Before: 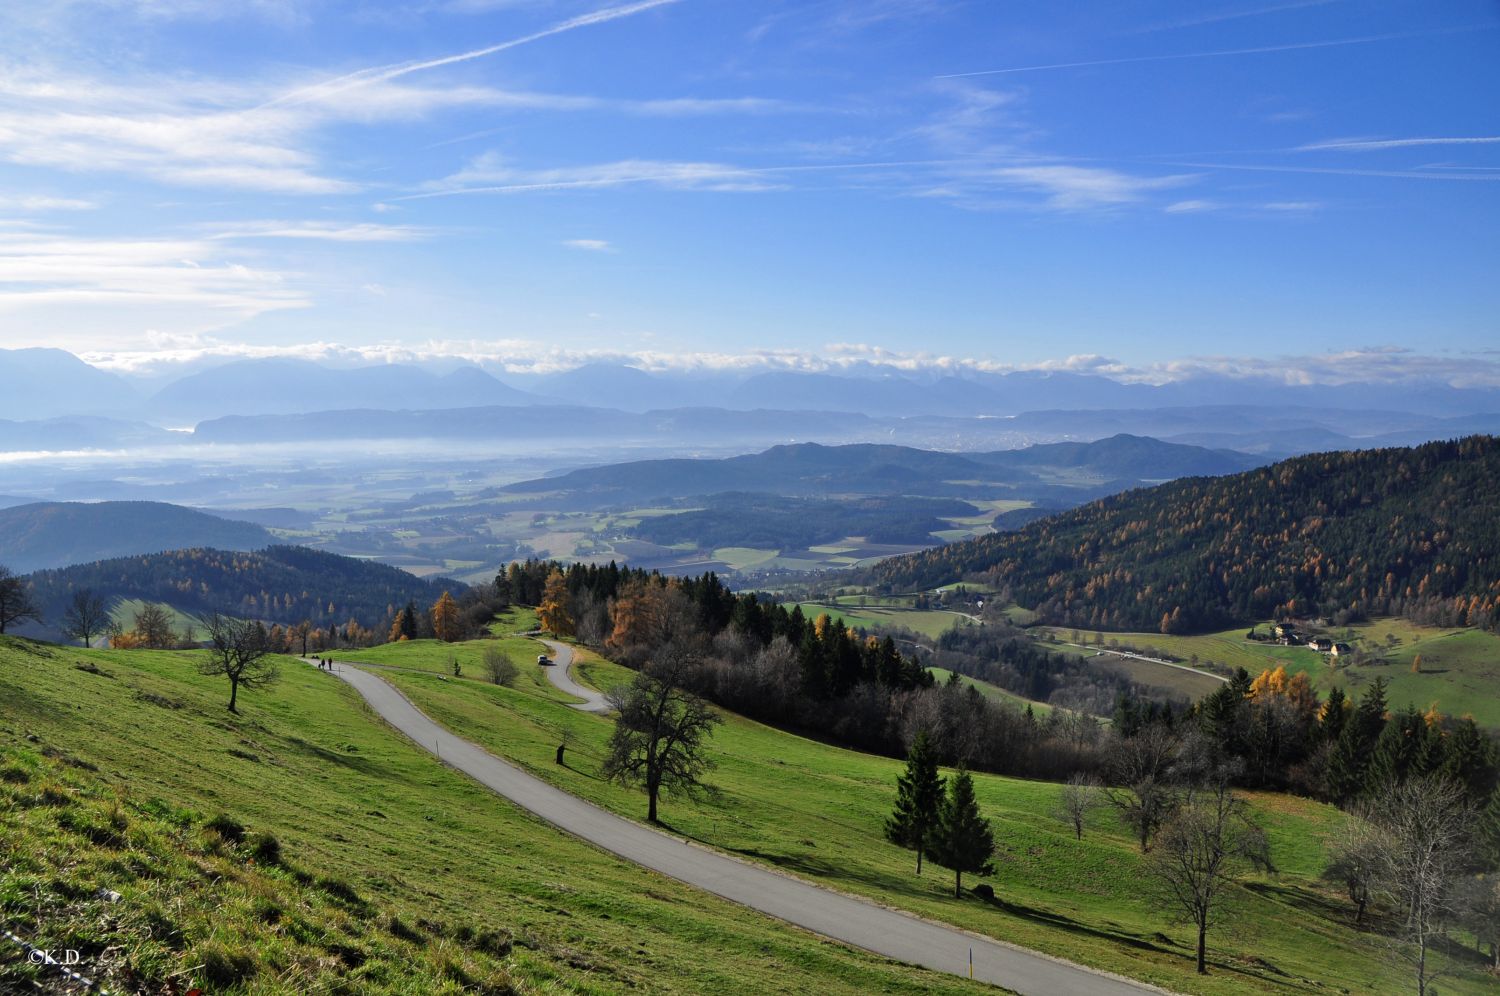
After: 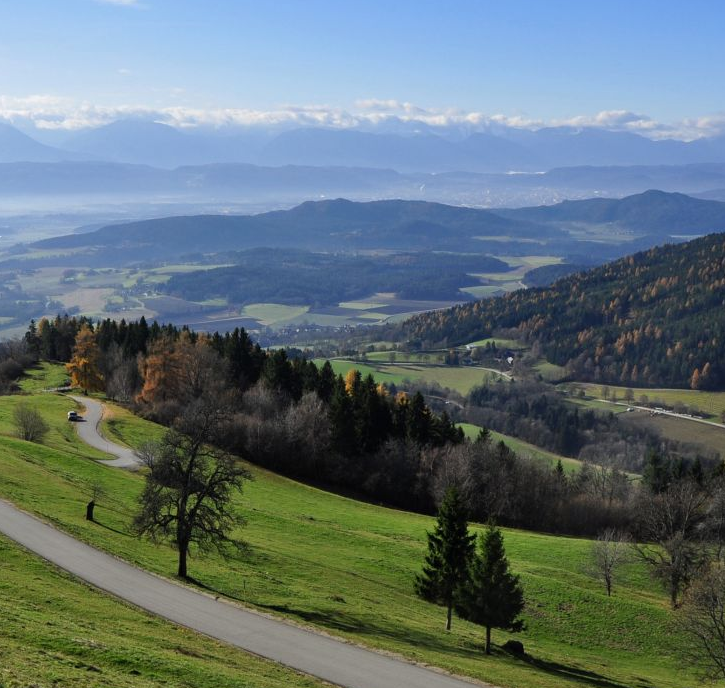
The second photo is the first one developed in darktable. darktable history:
crop: left 31.378%, top 24.58%, right 20.258%, bottom 6.319%
